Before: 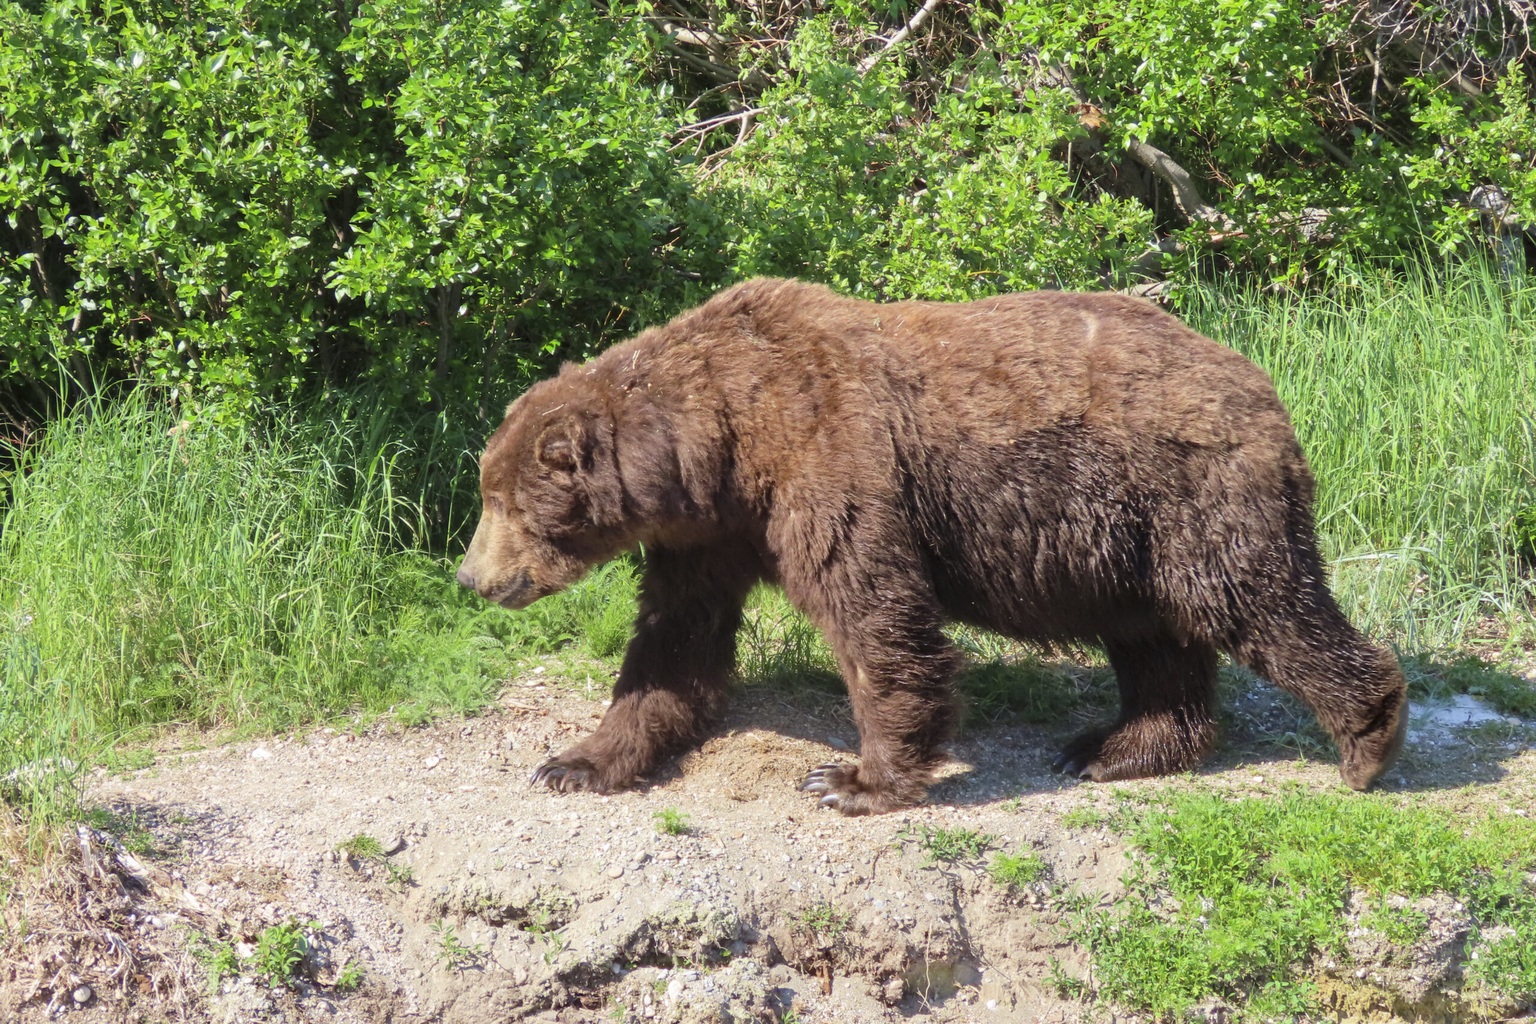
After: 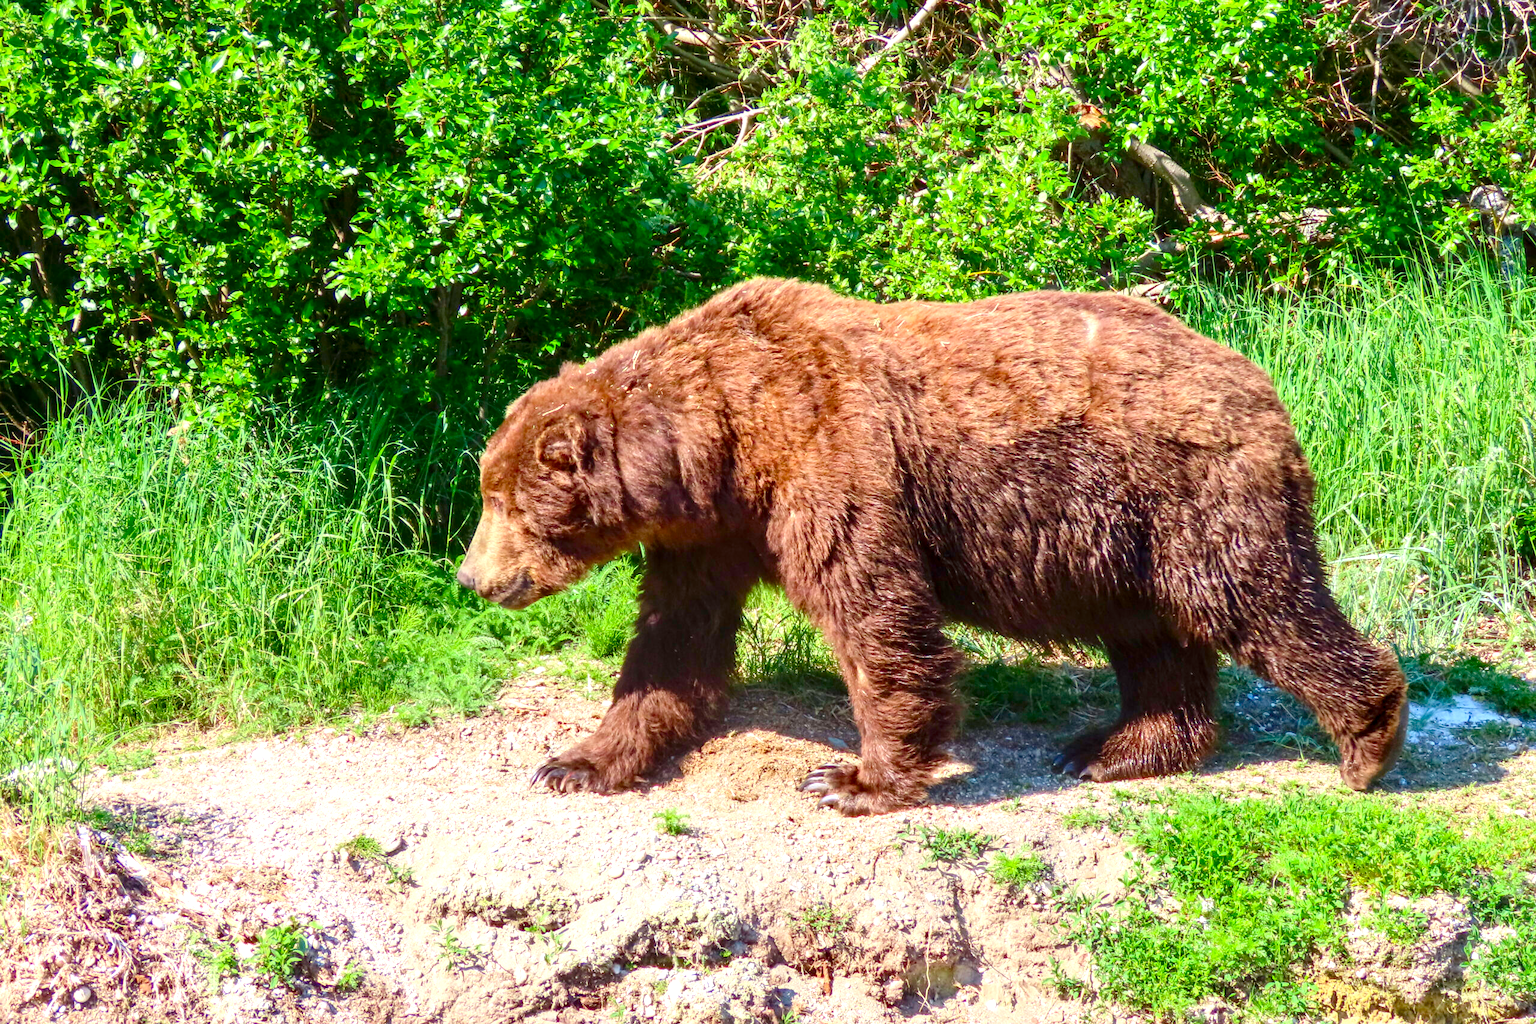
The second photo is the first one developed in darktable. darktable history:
local contrast: on, module defaults
contrast brightness saturation: contrast 0.128, brightness -0.053, saturation 0.152
exposure: exposure 0.523 EV, compensate exposure bias true, compensate highlight preservation false
color balance rgb: perceptual saturation grading › global saturation 20%, perceptual saturation grading › highlights -24.81%, perceptual saturation grading › shadows 49.747%, global vibrance 20%
